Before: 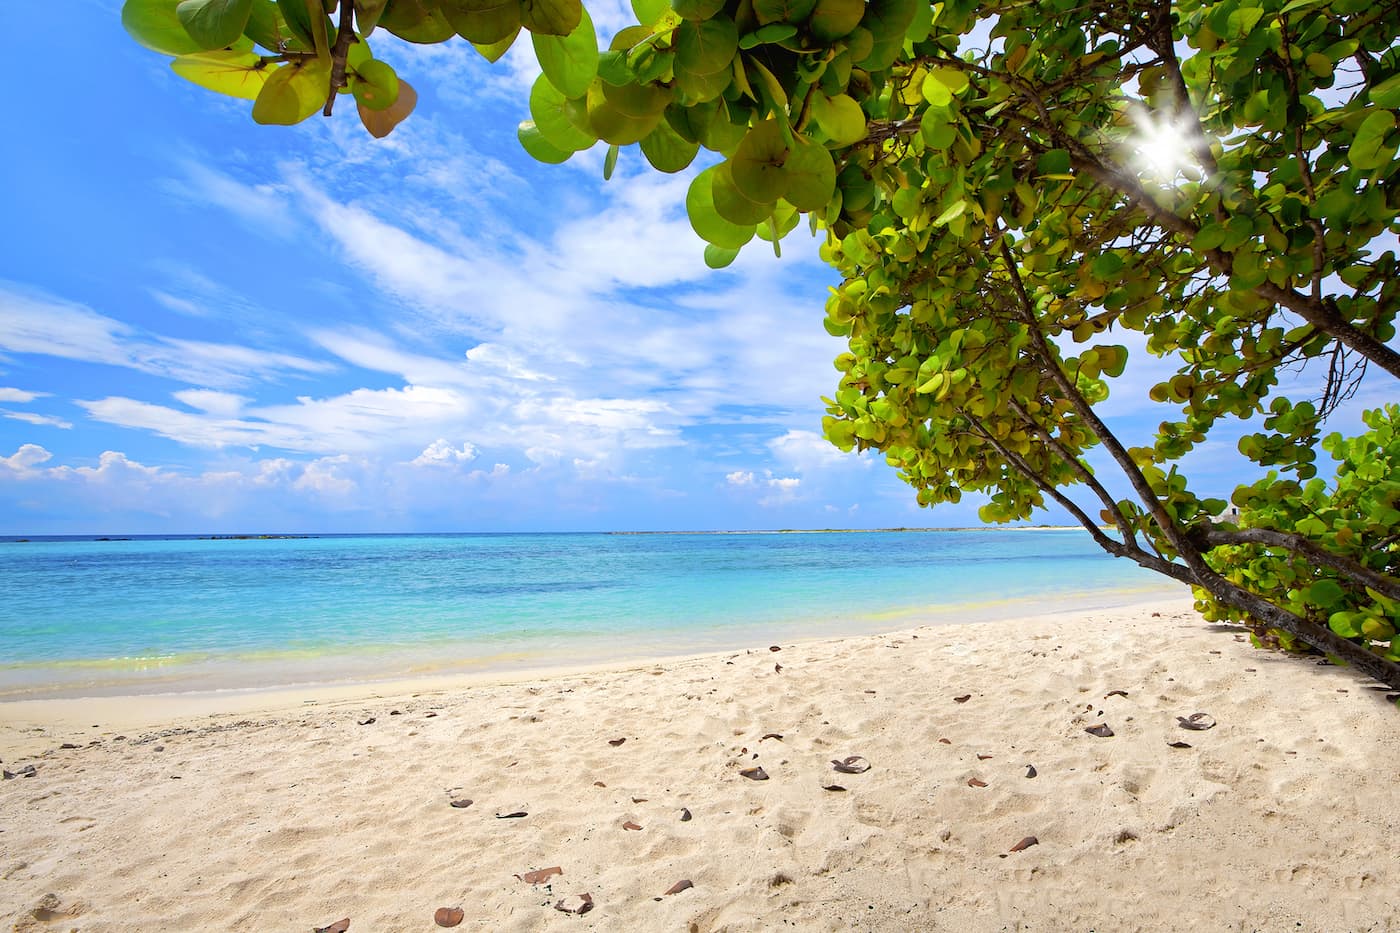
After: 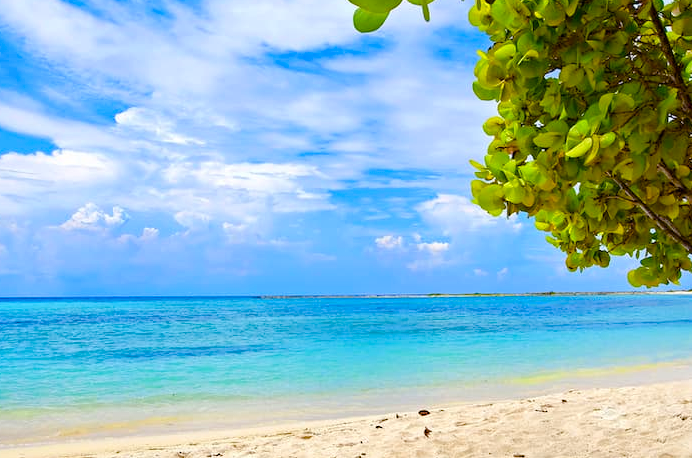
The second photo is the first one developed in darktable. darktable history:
tone equalizer: on, module defaults
haze removal: compatibility mode true, adaptive false
color balance rgb: perceptual saturation grading › global saturation 20%, perceptual saturation grading › highlights -25.812%, perceptual saturation grading › shadows 49.359%, global vibrance 25.589%
crop: left 25.115%, top 25.316%, right 25.388%, bottom 25.537%
